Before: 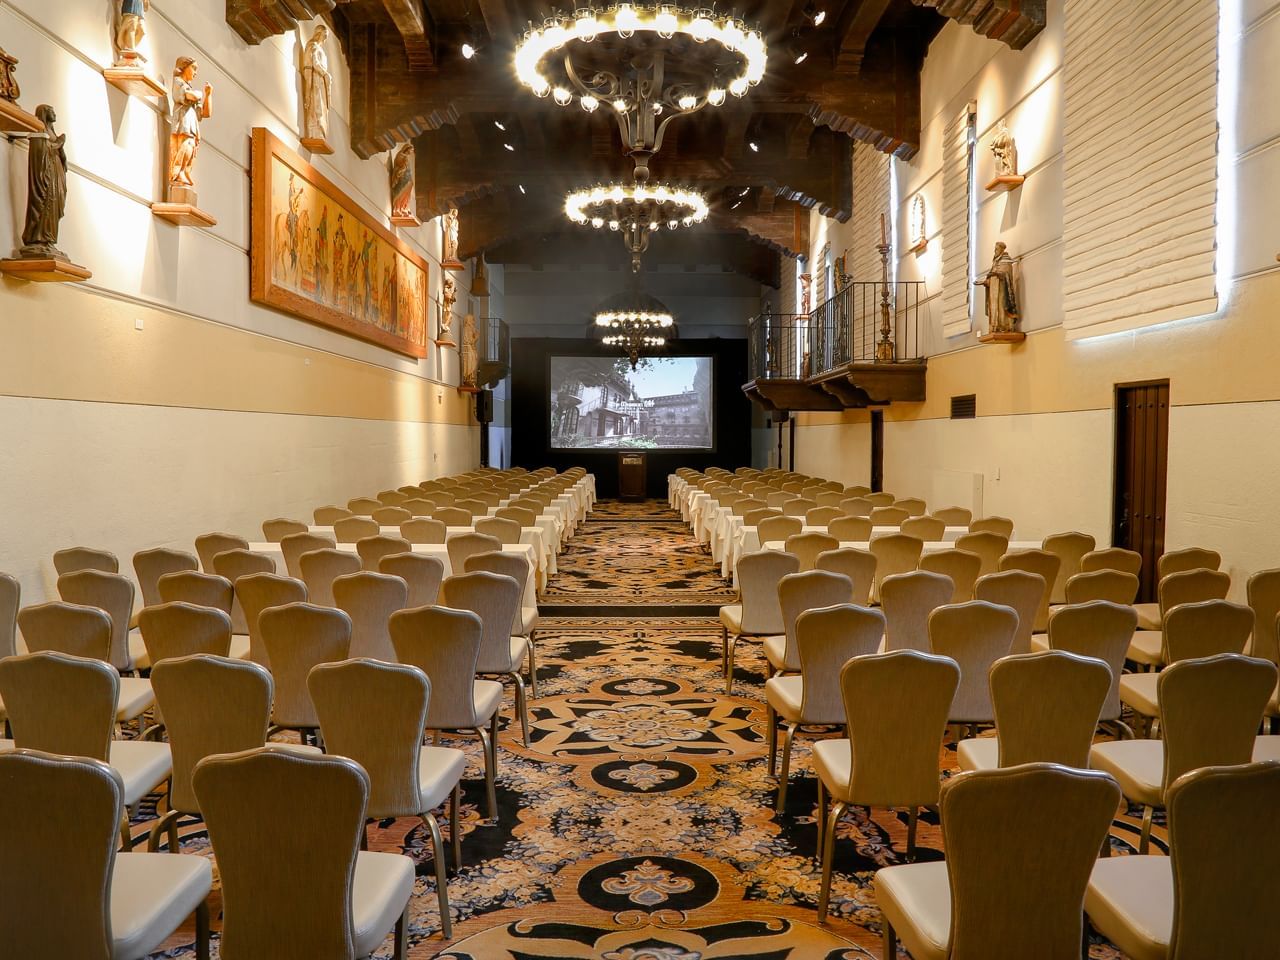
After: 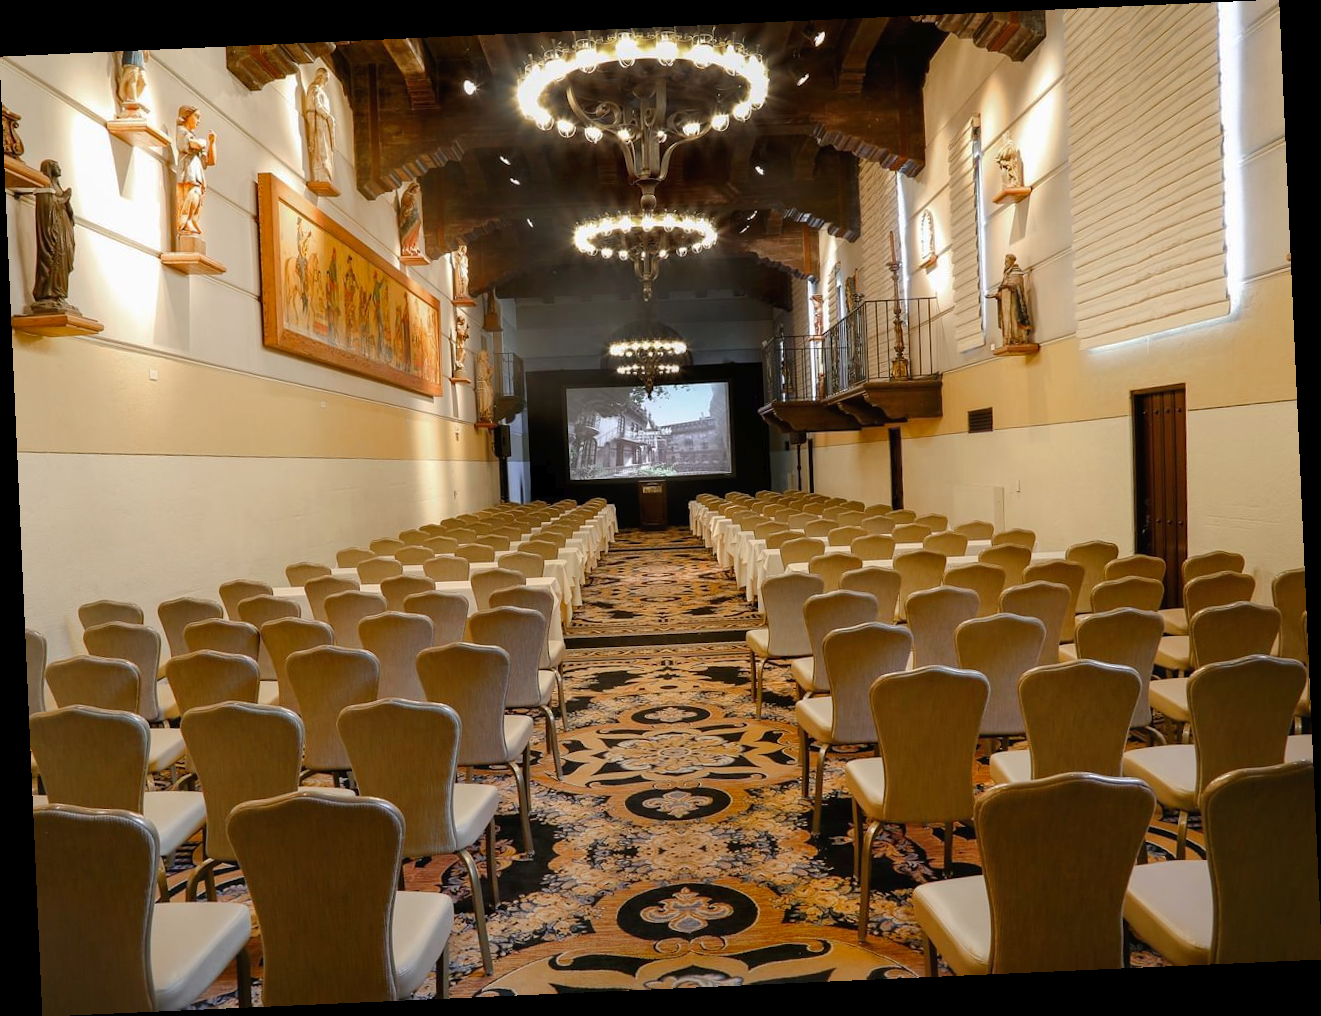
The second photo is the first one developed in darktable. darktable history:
tone curve: curves: ch0 [(0, 0) (0.003, 0.013) (0.011, 0.018) (0.025, 0.027) (0.044, 0.045) (0.069, 0.068) (0.1, 0.096) (0.136, 0.13) (0.177, 0.168) (0.224, 0.217) (0.277, 0.277) (0.335, 0.338) (0.399, 0.401) (0.468, 0.473) (0.543, 0.544) (0.623, 0.621) (0.709, 0.7) (0.801, 0.781) (0.898, 0.869) (1, 1)], preserve colors none
rotate and perspective: rotation -2.56°, automatic cropping off
